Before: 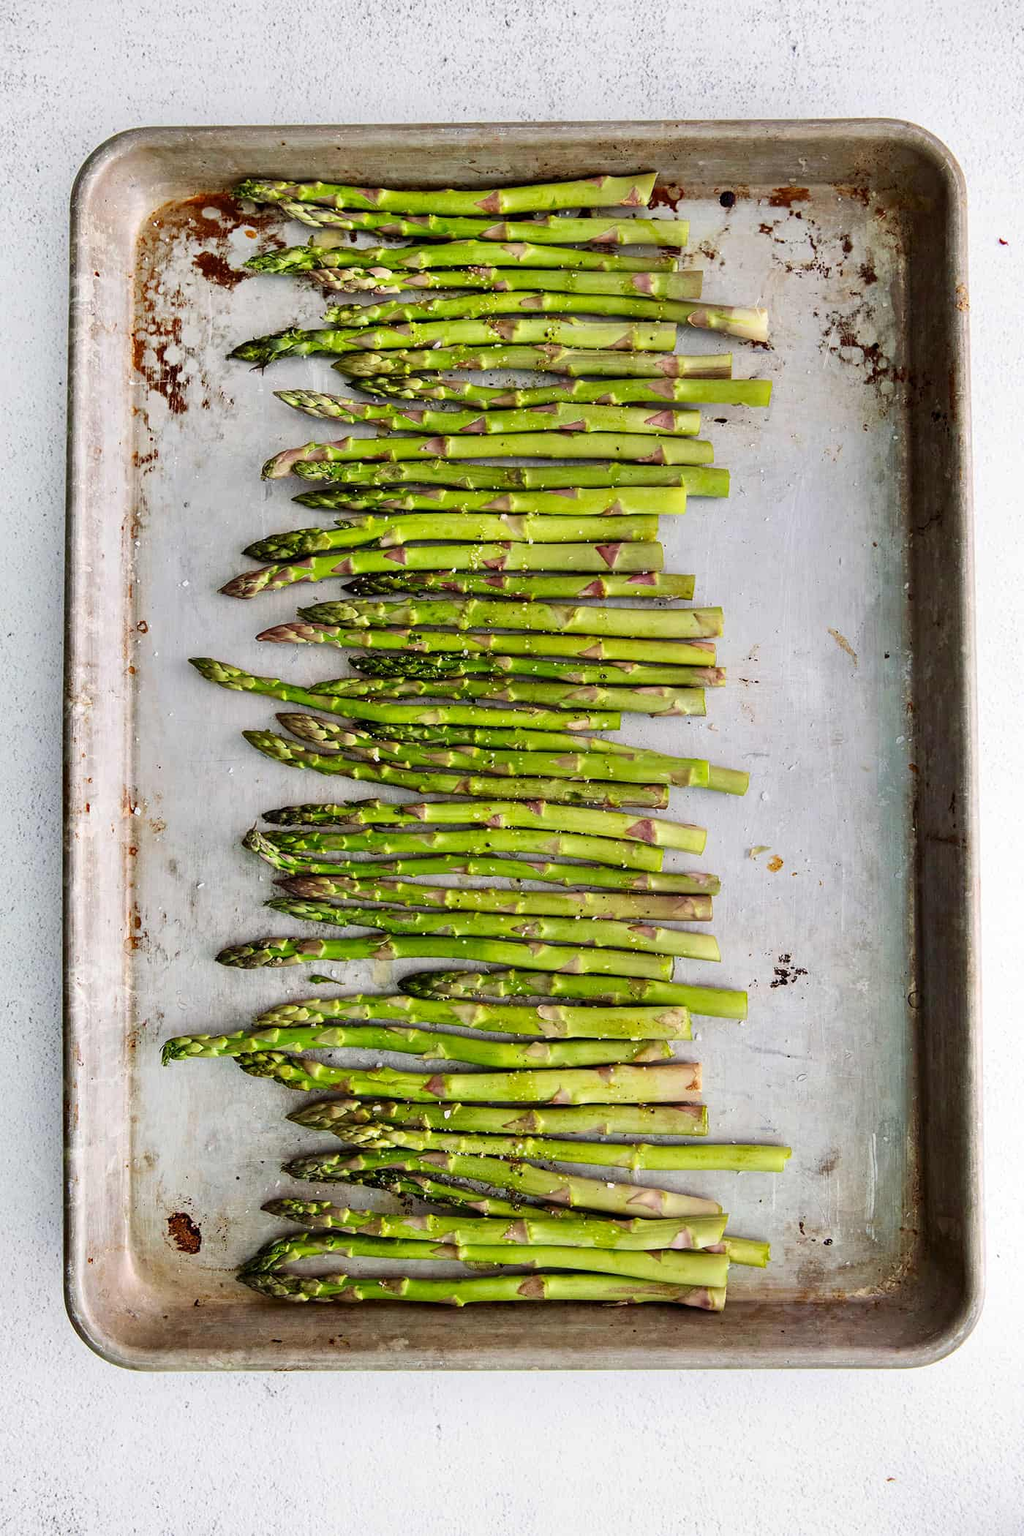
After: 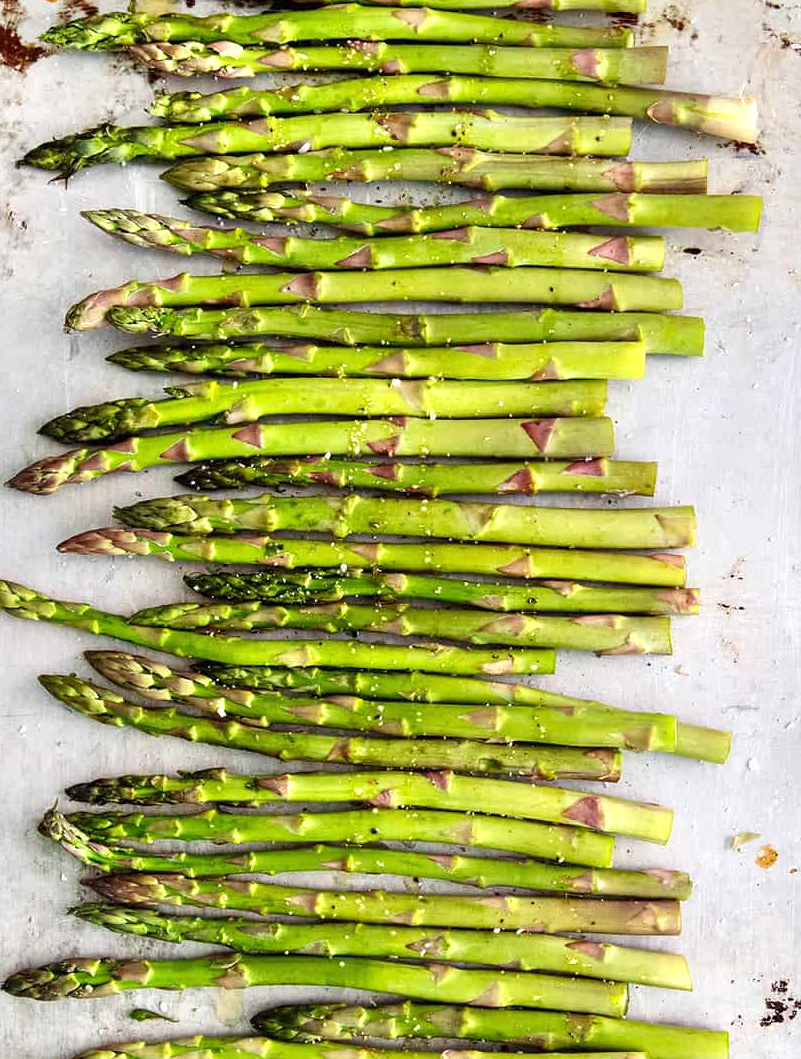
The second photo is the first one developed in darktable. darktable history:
exposure: black level correction 0, exposure 0.5 EV, compensate exposure bias true, compensate highlight preservation false
rgb levels: preserve colors max RGB
crop: left 20.932%, top 15.471%, right 21.848%, bottom 34.081%
